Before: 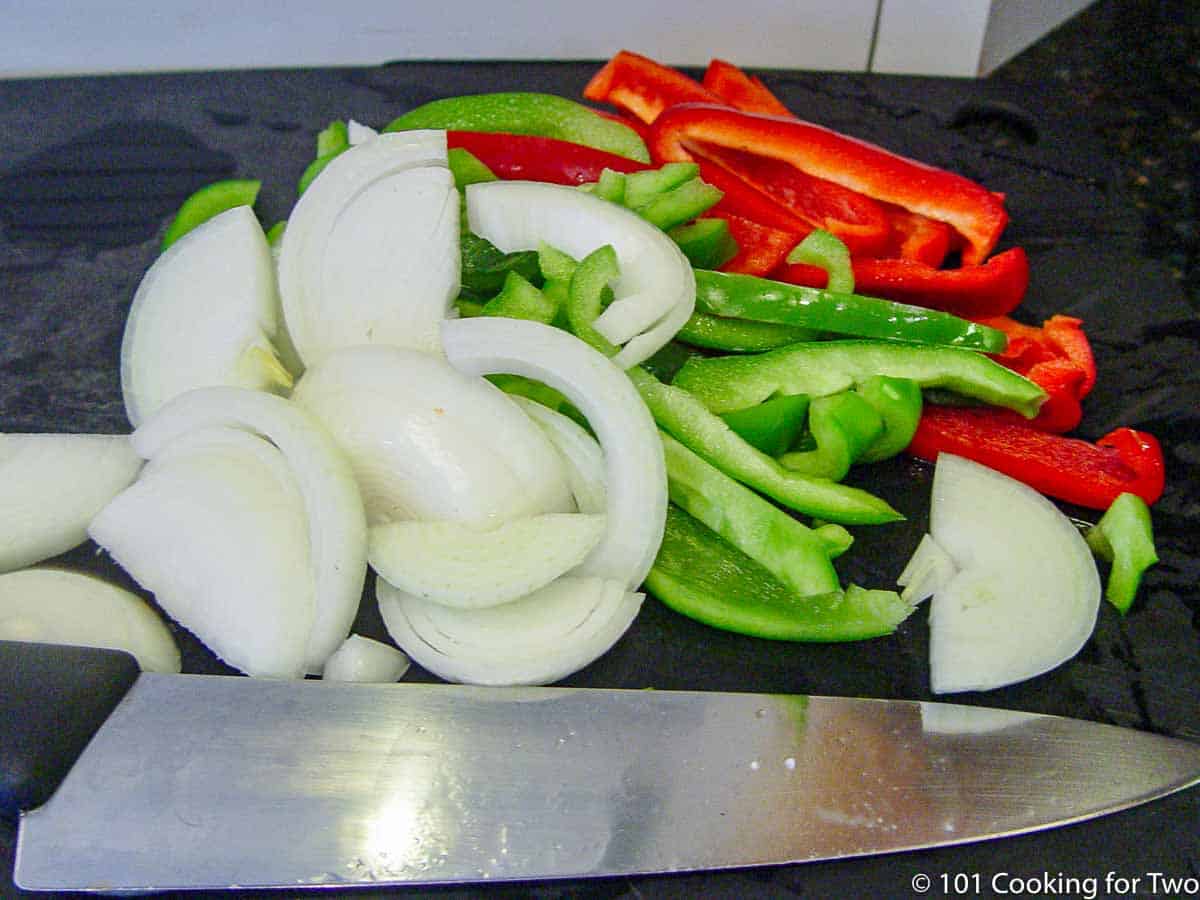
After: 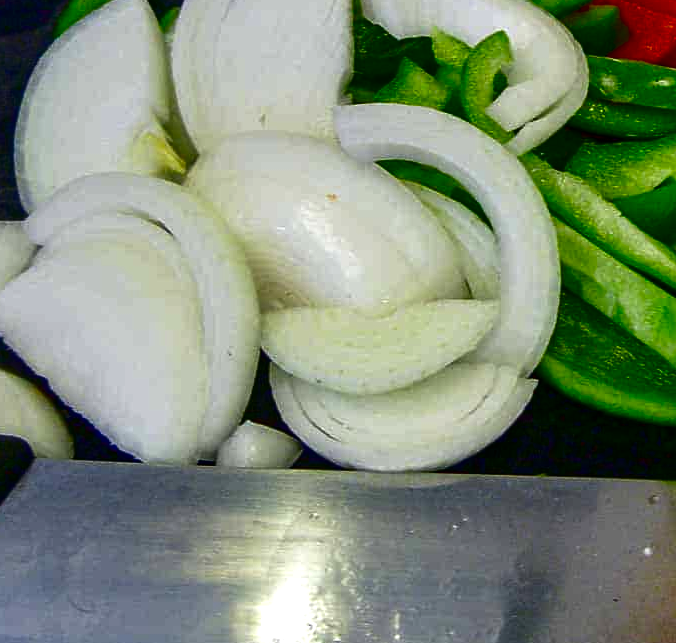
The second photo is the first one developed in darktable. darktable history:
crop: left 8.966%, top 23.852%, right 34.699%, bottom 4.703%
exposure: exposure 0.2 EV, compensate highlight preservation false
contrast brightness saturation: contrast 0.09, brightness -0.59, saturation 0.17
tone equalizer: on, module defaults
